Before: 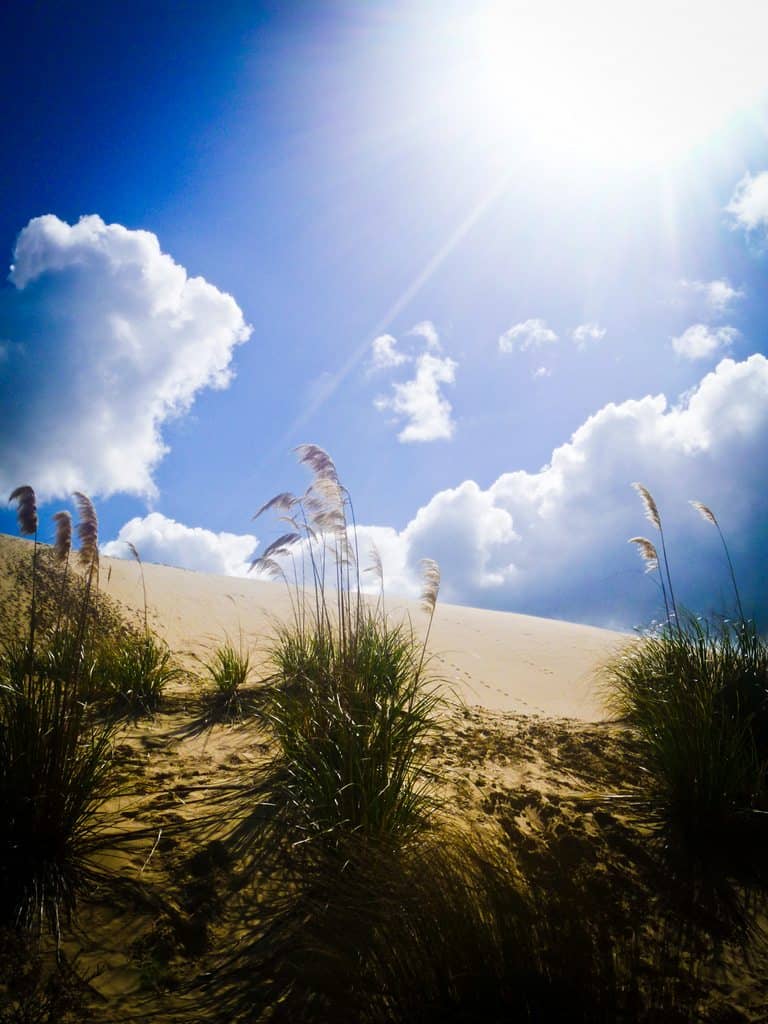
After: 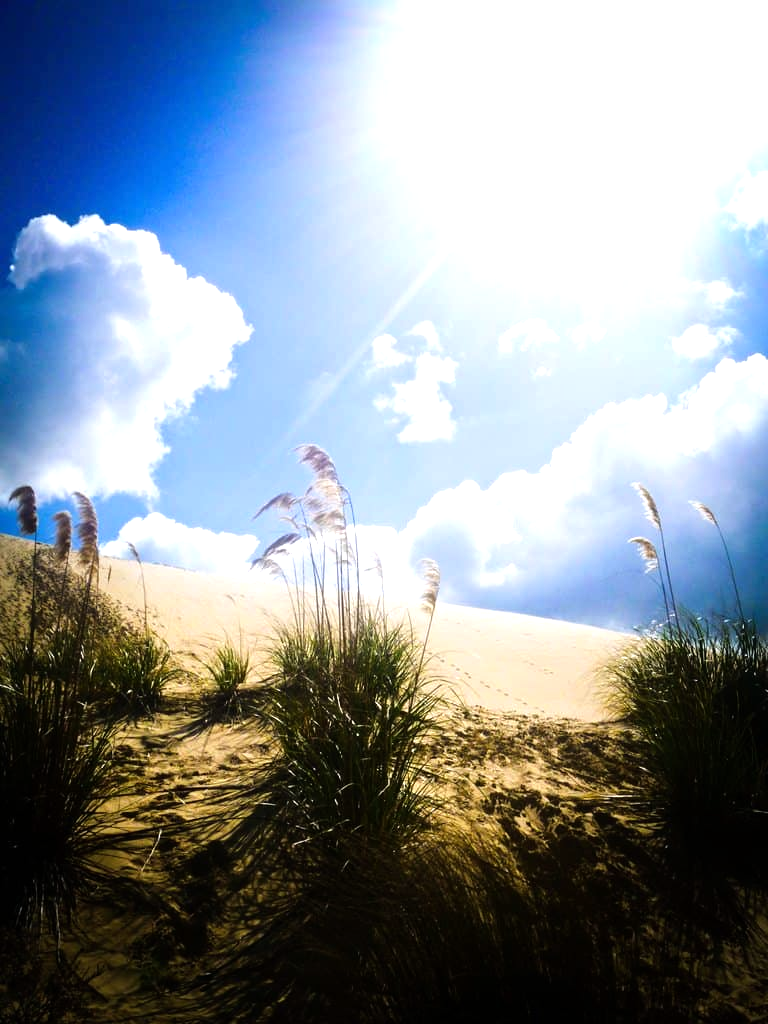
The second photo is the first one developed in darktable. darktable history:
tone equalizer: -8 EV -0.714 EV, -7 EV -0.735 EV, -6 EV -0.612 EV, -5 EV -0.406 EV, -3 EV 0.404 EV, -2 EV 0.6 EV, -1 EV 0.674 EV, +0 EV 0.728 EV, luminance estimator HSV value / RGB max
